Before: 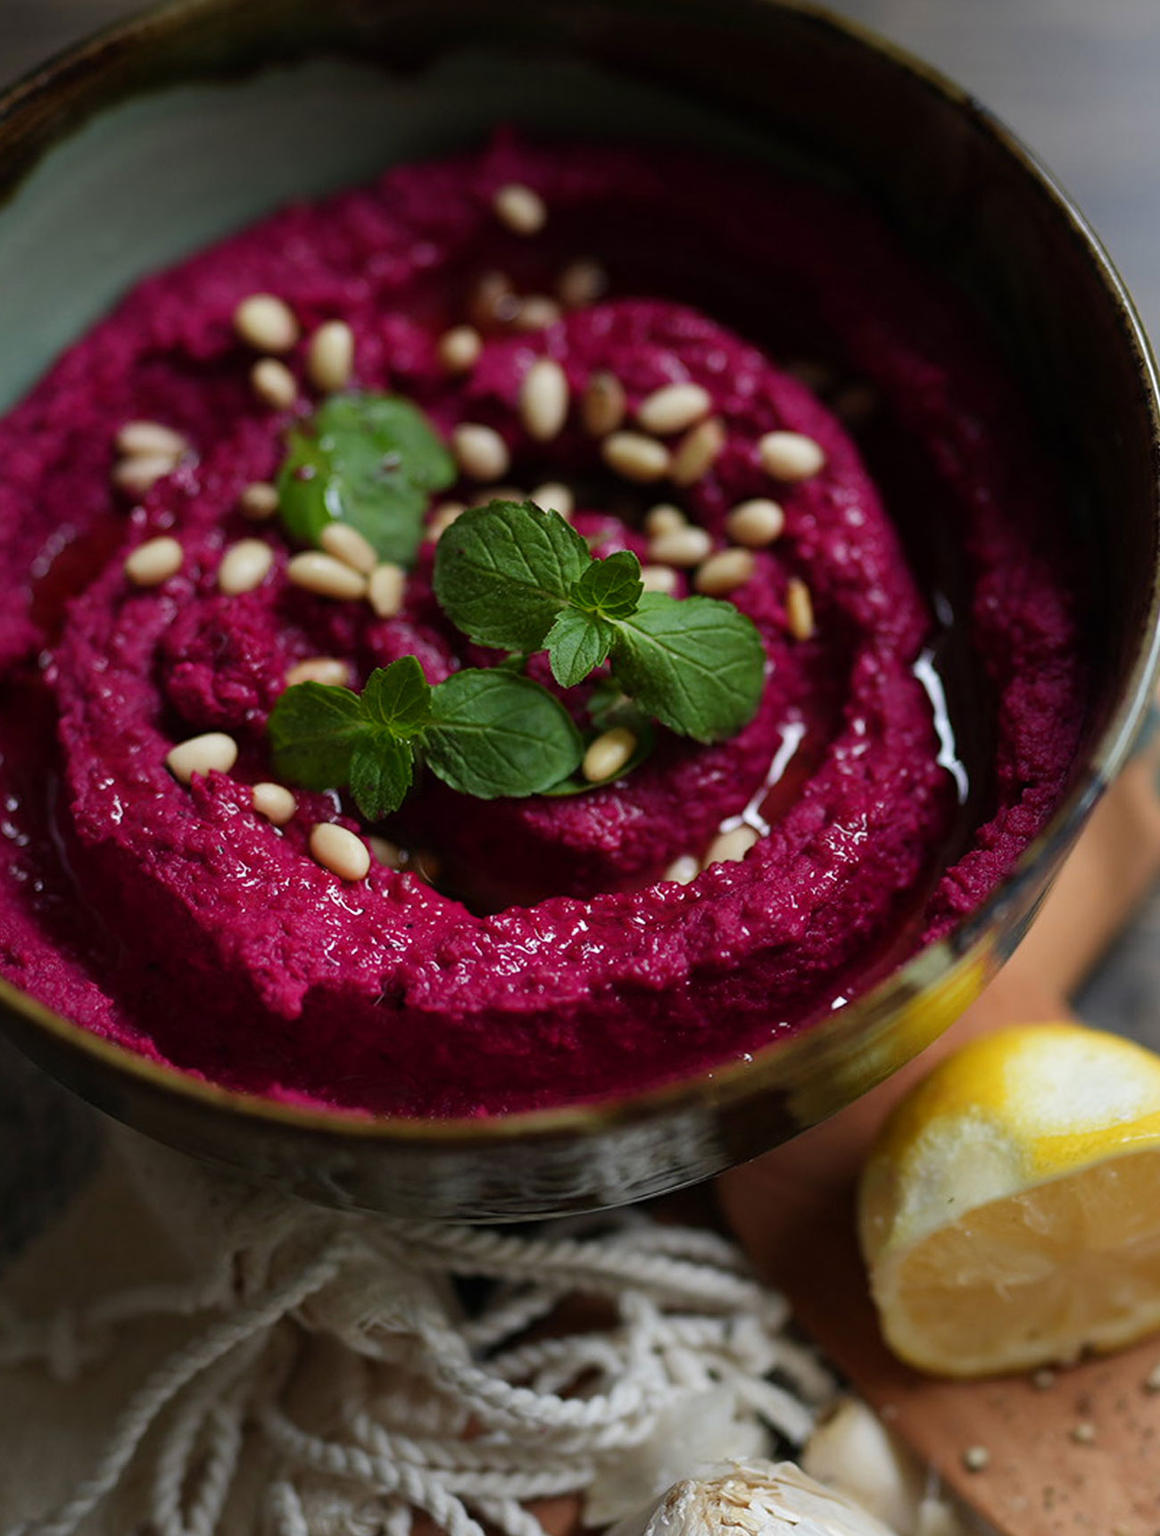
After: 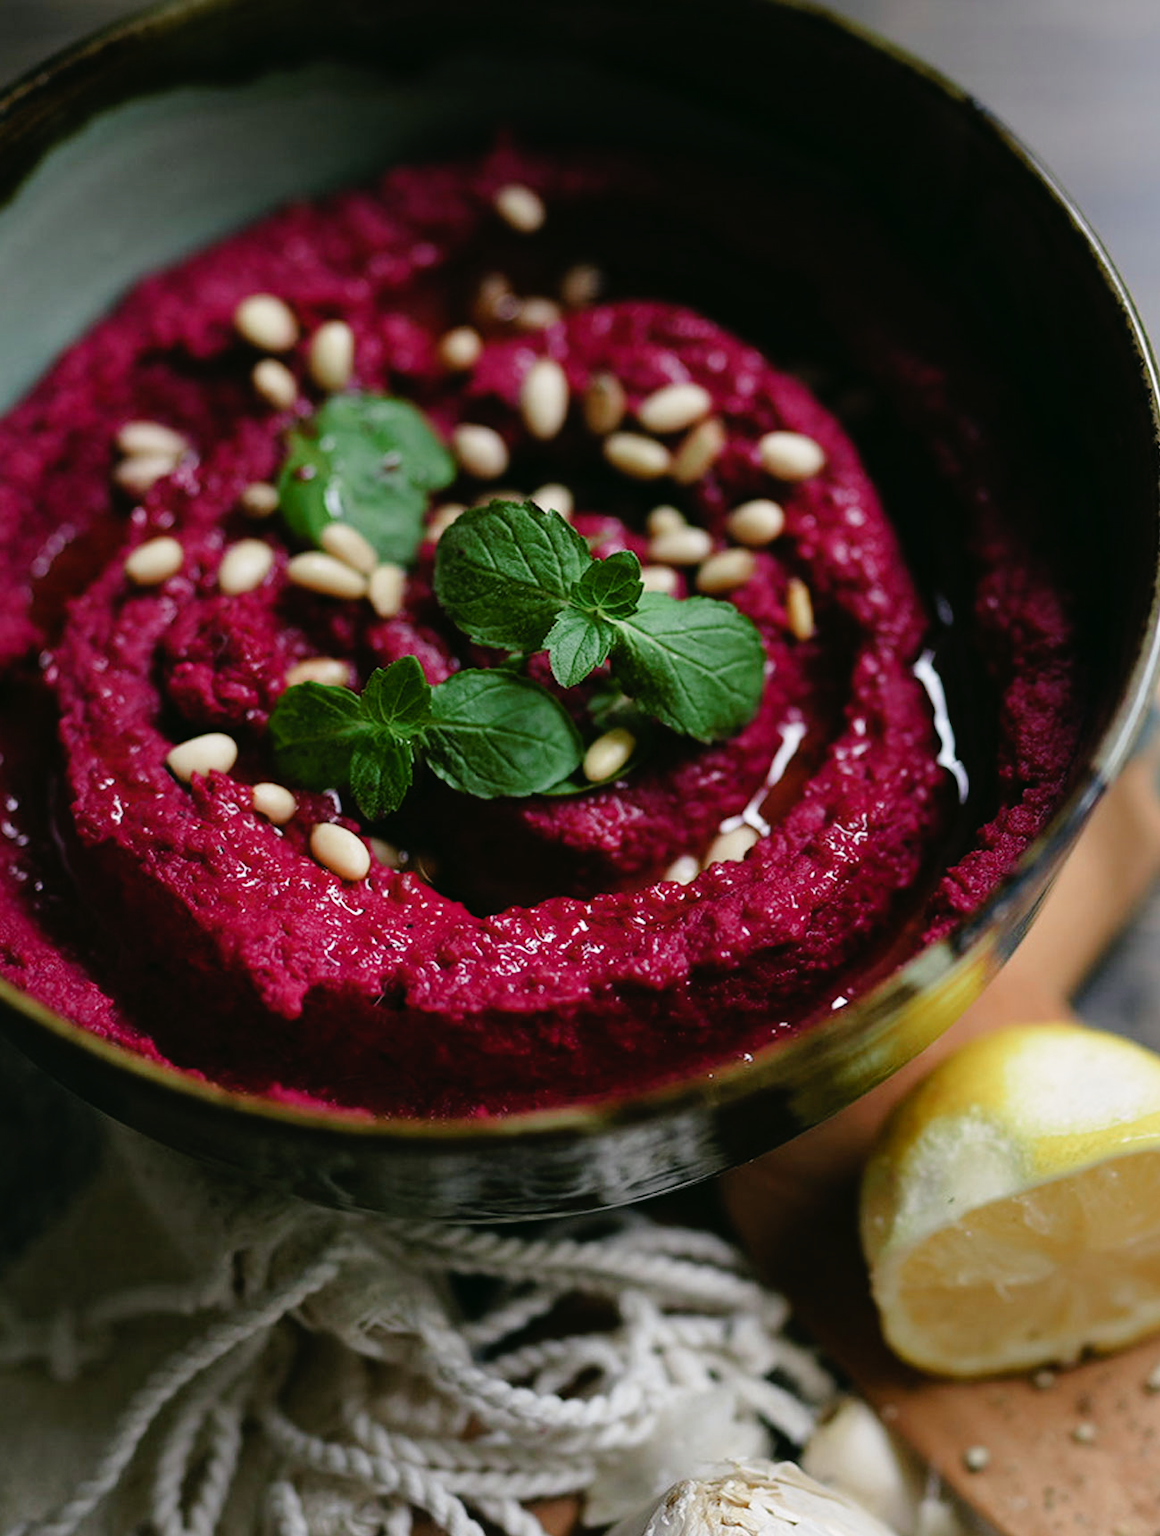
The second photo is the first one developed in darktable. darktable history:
tone curve: curves: ch0 [(0, 0) (0.003, 0.003) (0.011, 0.006) (0.025, 0.015) (0.044, 0.025) (0.069, 0.034) (0.1, 0.052) (0.136, 0.092) (0.177, 0.157) (0.224, 0.228) (0.277, 0.305) (0.335, 0.392) (0.399, 0.466) (0.468, 0.543) (0.543, 0.612) (0.623, 0.692) (0.709, 0.78) (0.801, 0.865) (0.898, 0.935) (1, 1)], preserve colors none
color look up table: target L [91.82, 91.32, 93.6, 90.09, 87.57, 65.02, 67.64, 59.02, 58.12, 40.56, 38.55, 17.4, 200.1, 83.56, 65.96, 65.51, 65.23, 62.63, 50.14, 48.77, 44.24, 42.38, 40.79, 24.3, 20.89, 15.1, 78.82, 77.63, 69.52, 66.03, 60.78, 59.59, 55.16, 49.19, 48.85, 41.91, 36.33, 34.22, 34.02, 29.57, 13.41, 8.541, 97.49, 91.97, 76.95, 56.56, 54.2, 52.66, 33.21], target a [-36.31, -14.68, -20.38, -32.76, -53.12, -23.95, -12.82, -33.93, -55.92, -18.01, -34.43, -16.55, 0, 1.525, 14.95, 29.71, 5.667, 40.06, 53.52, 72.11, 43.67, 26.08, 14.26, 29.85, 30.56, -0.196, 25.38, 6.209, 35.91, 37.41, 15.29, 69.59, 61.3, 24.86, 0.744, 55.93, 27.18, 31.42, 57.79, 12.18, 27.56, 7.387, -1.188, -29.48, -12.26, 0.883, -3.96, -23.72, -14.01], target b [29.59, 31.56, 6.961, 14.52, 27.9, 44.48, 7.118, 8.281, 34.76, 17.86, 26.26, 19.47, 0, 62.81, 17.23, 52.67, 59.83, 65.64, 15.03, 41.08, 46.03, 23.14, 39.45, 29.05, 4.279, 11.46, -23.45, -4.445, 2.29, -46.17, -49.47, -53.75, -25.02, -9.046, -1.062, -0.213, -43.37, -85.73, -76.53, -56.8, -46.9, -7.854, -0.425, -9.089, -30.77, -19.31, -43.58, -18.67, -6.408], num patches 49
